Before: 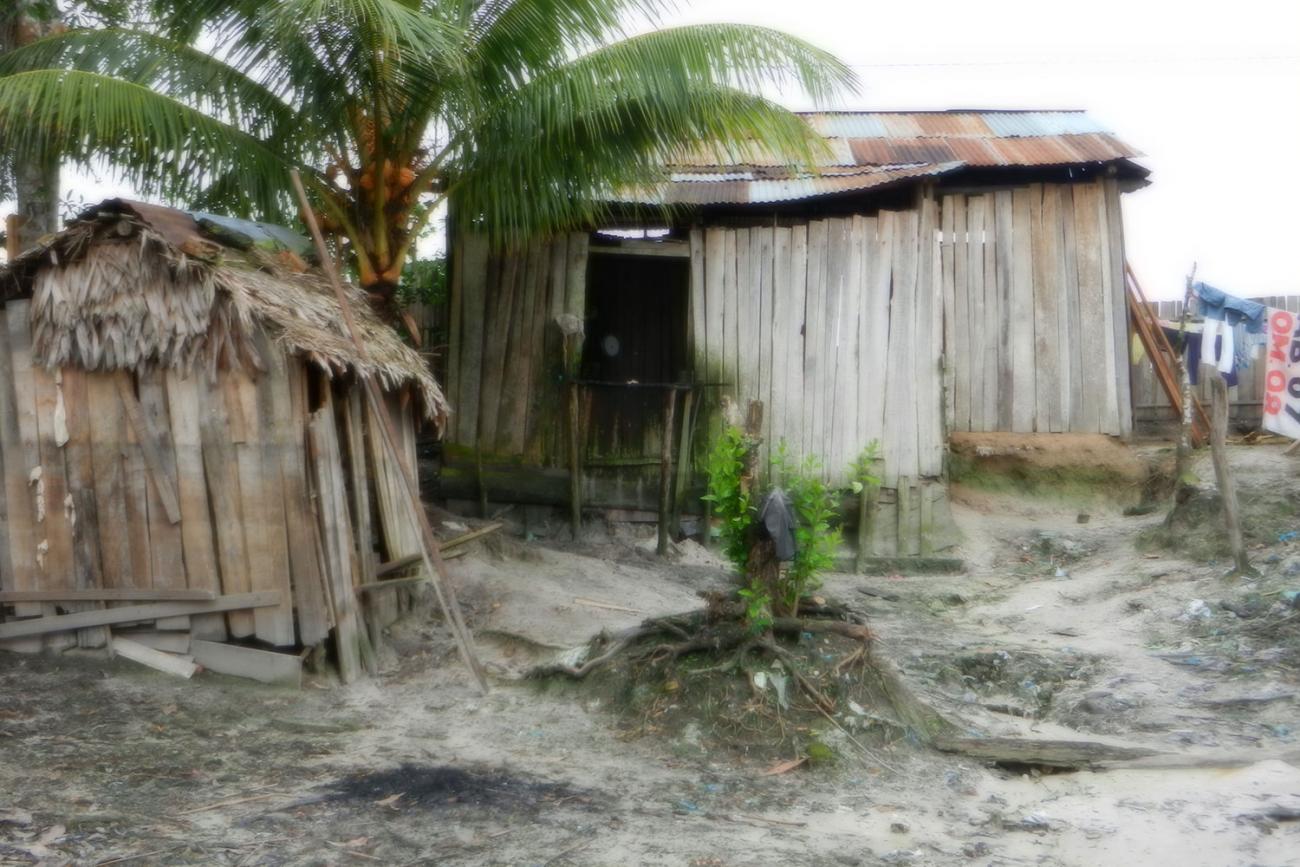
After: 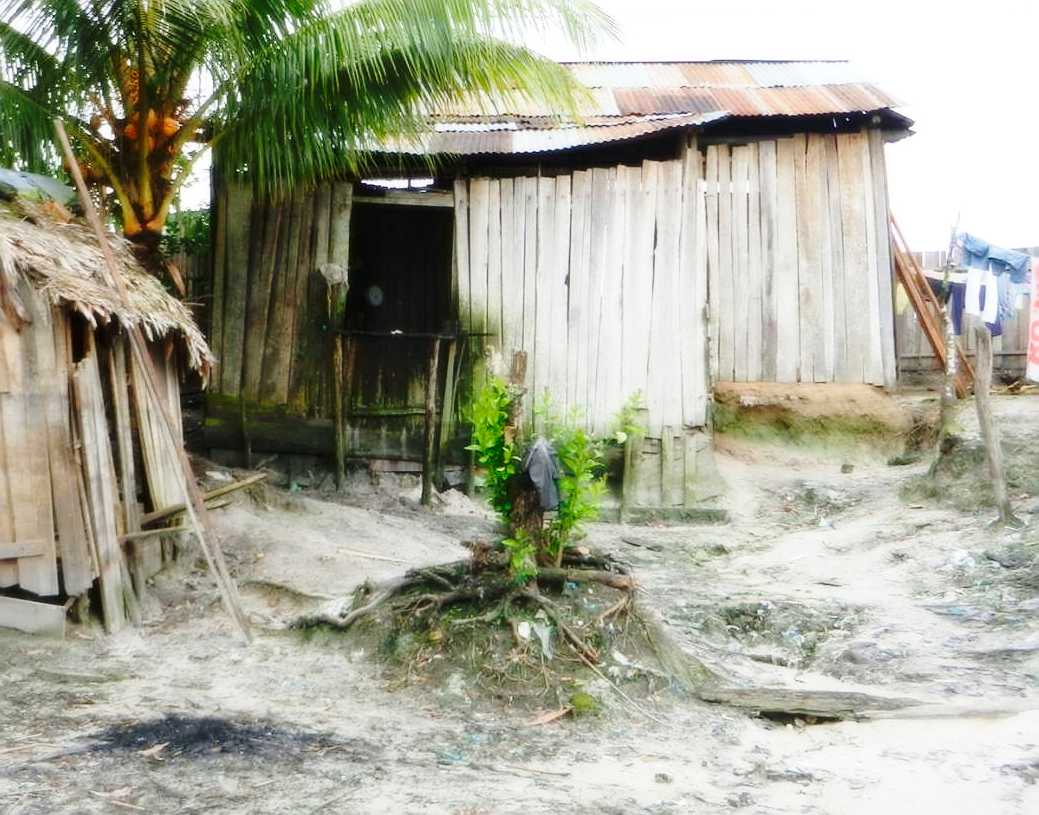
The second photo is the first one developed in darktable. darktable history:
sharpen: on, module defaults
crop and rotate: left 18.156%, top 5.933%, right 1.858%
base curve: curves: ch0 [(0, 0) (0.032, 0.037) (0.105, 0.228) (0.435, 0.76) (0.856, 0.983) (1, 1)], preserve colors none
